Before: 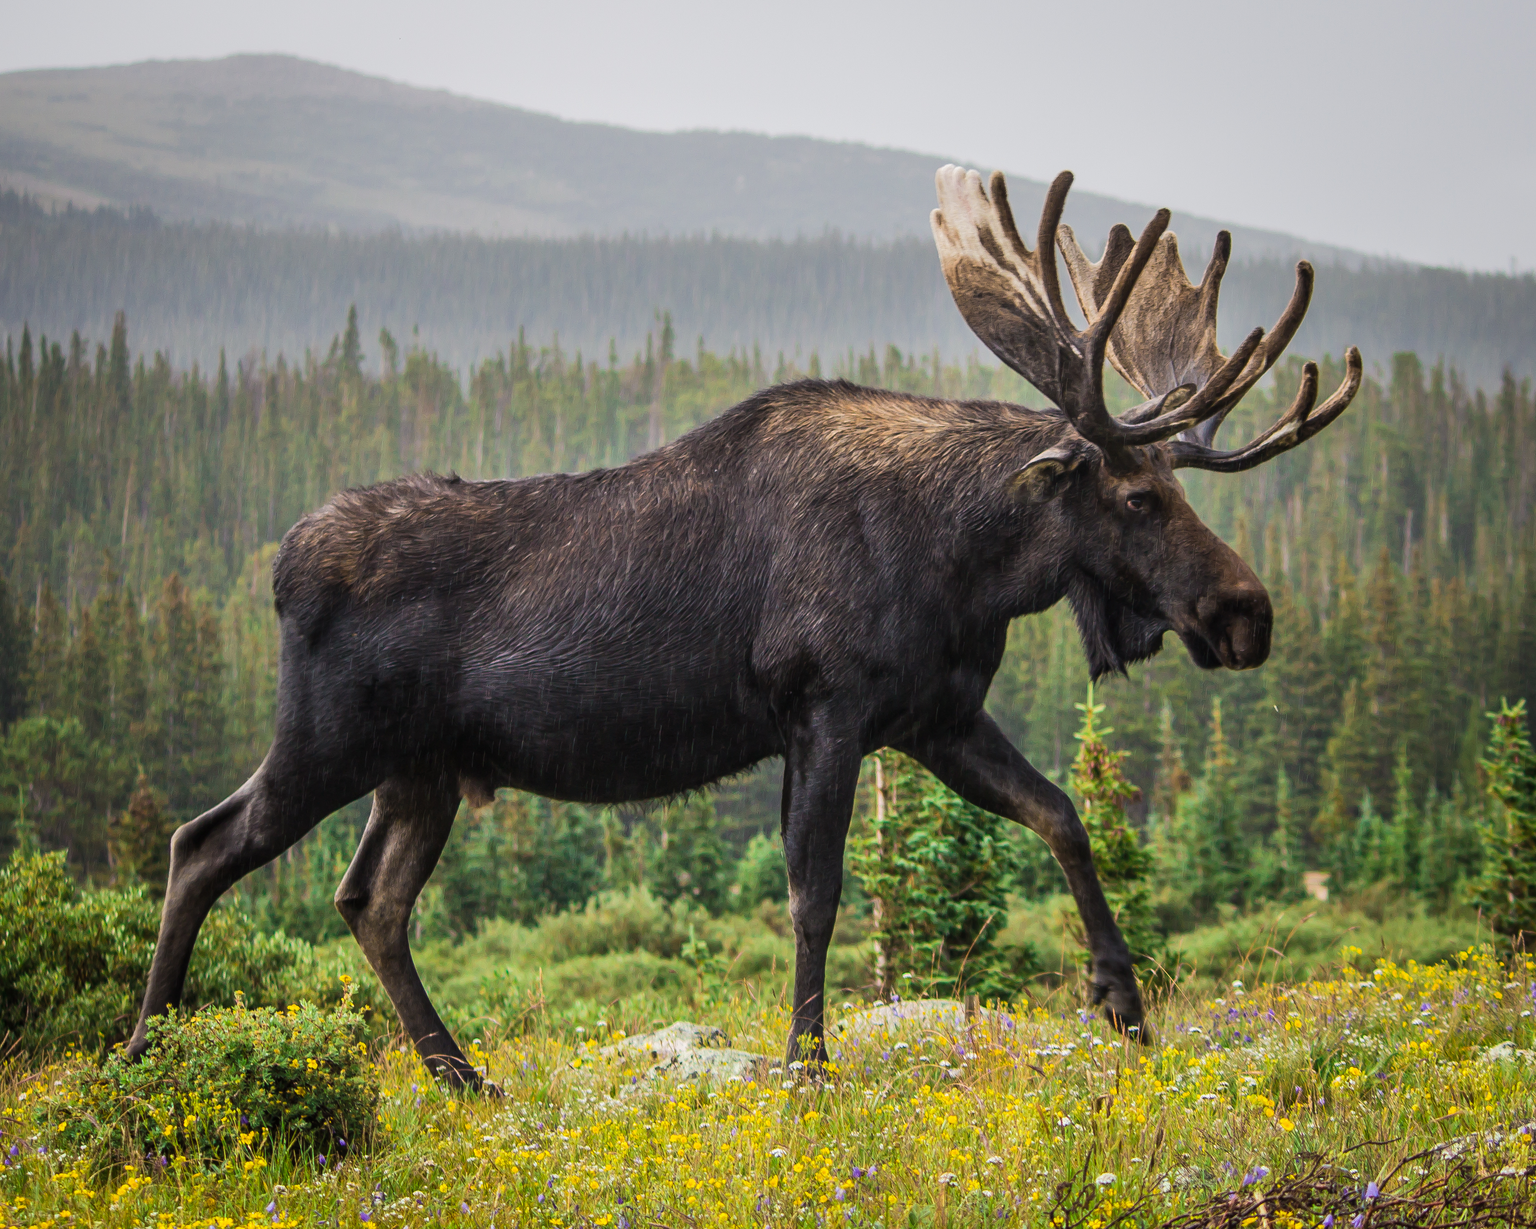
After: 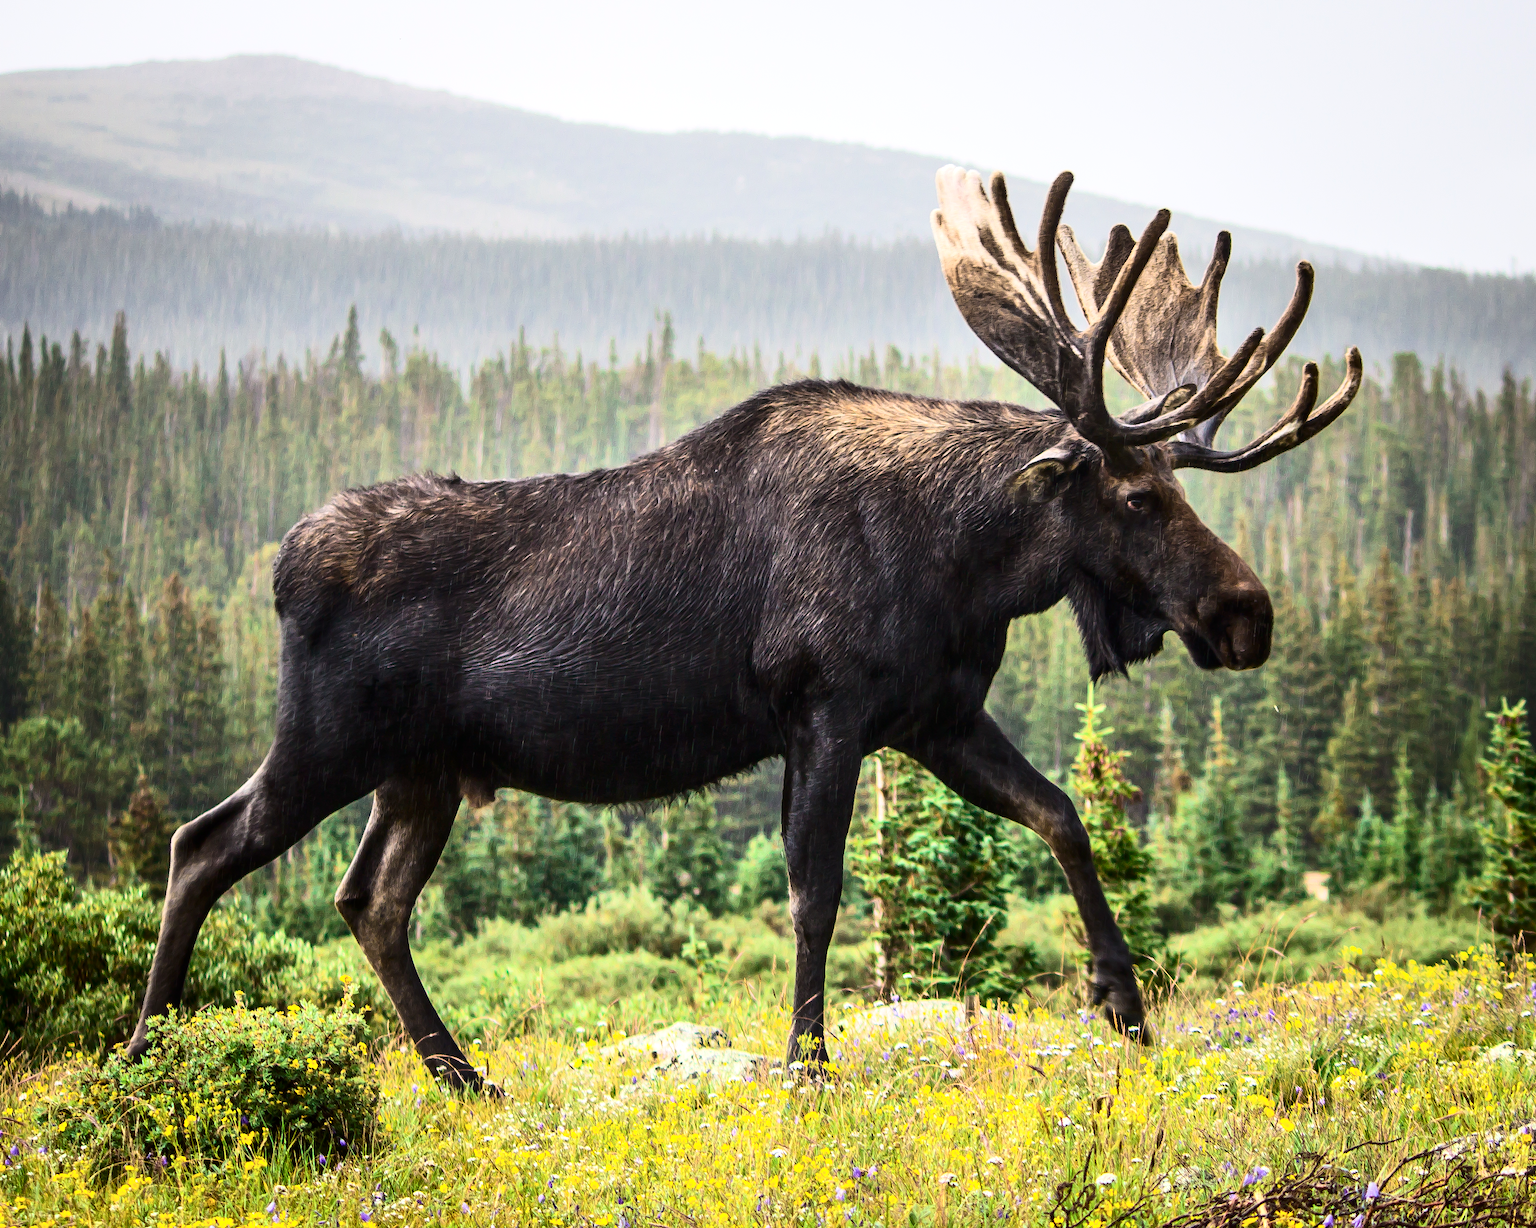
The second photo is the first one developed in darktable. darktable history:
exposure: black level correction 0.001, exposure 0.5 EV, compensate exposure bias true, compensate highlight preservation false
contrast brightness saturation: contrast 0.28
levels: mode automatic
